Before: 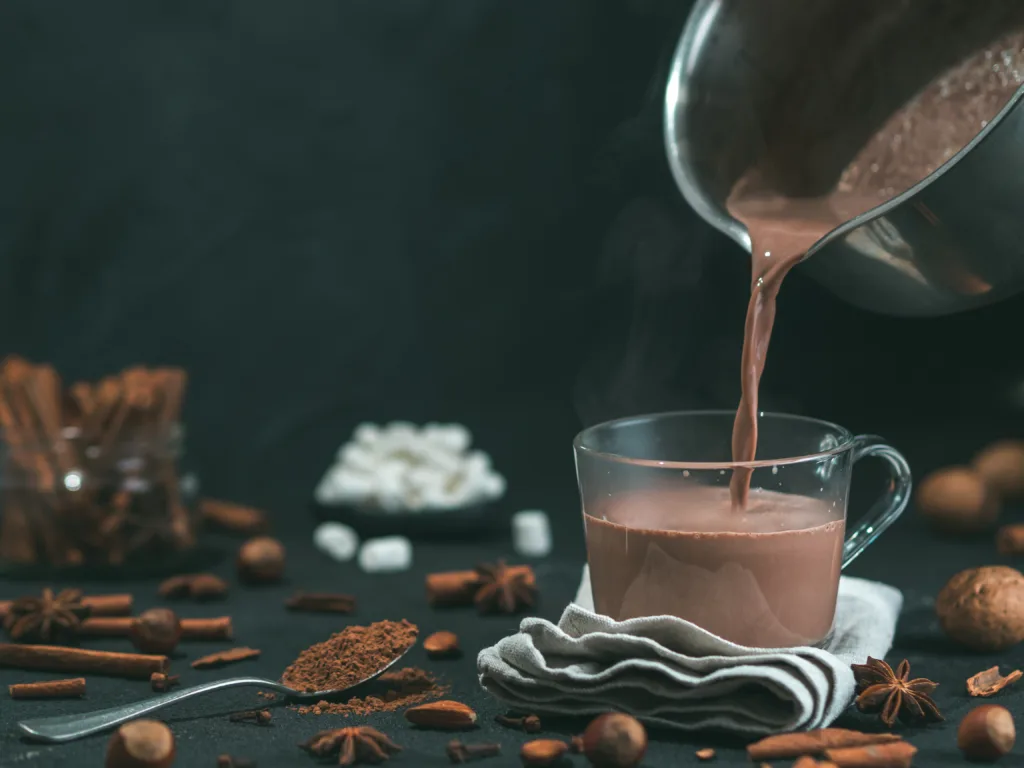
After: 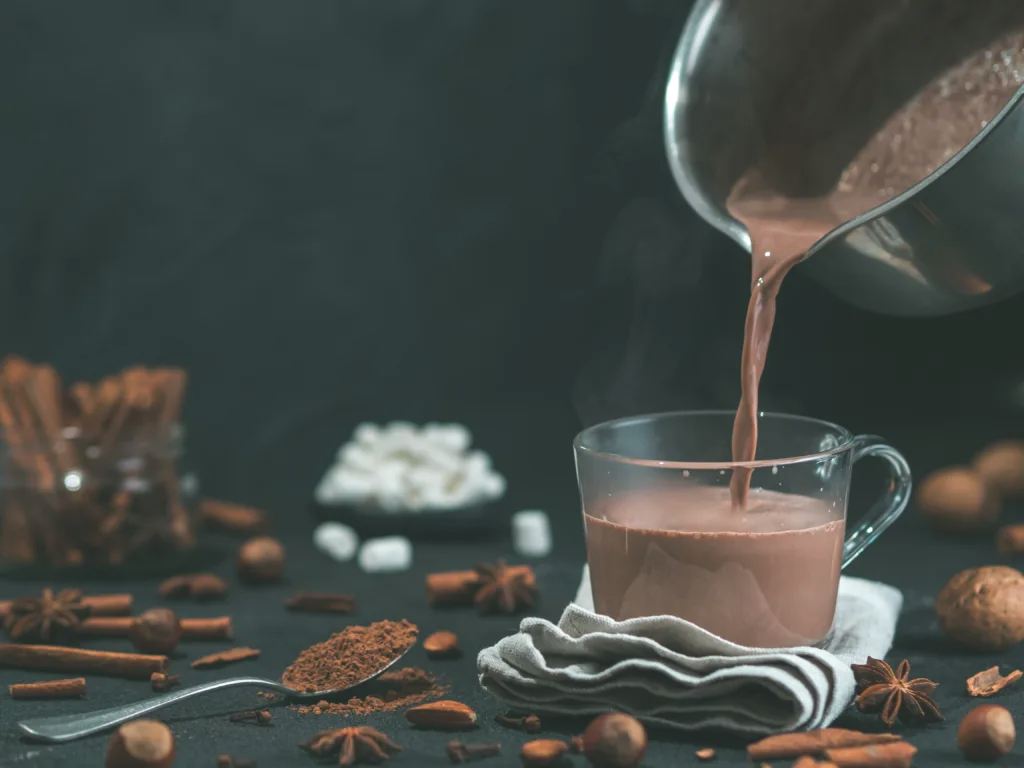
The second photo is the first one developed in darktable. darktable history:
exposure: black level correction 0.001, compensate highlight preservation false
color balance: lift [1.007, 1, 1, 1], gamma [1.097, 1, 1, 1]
